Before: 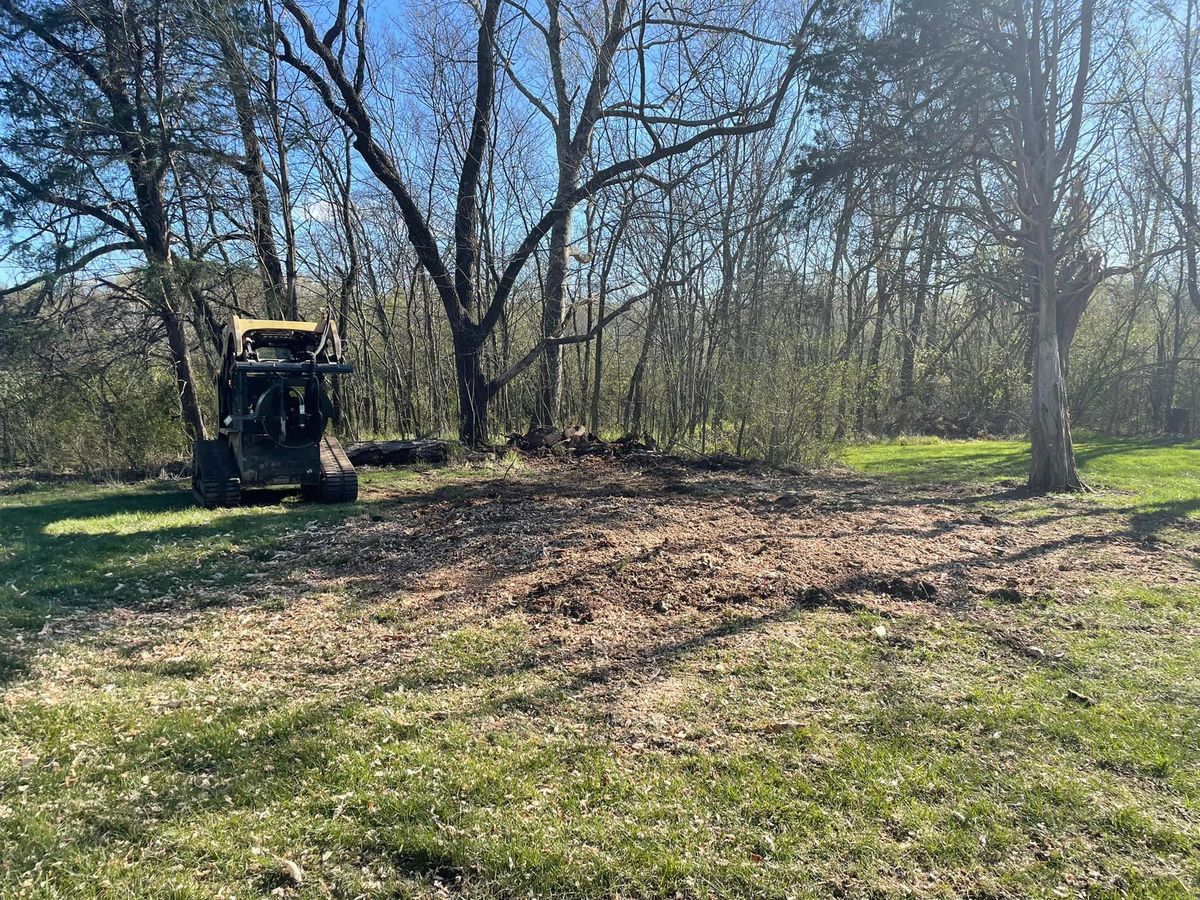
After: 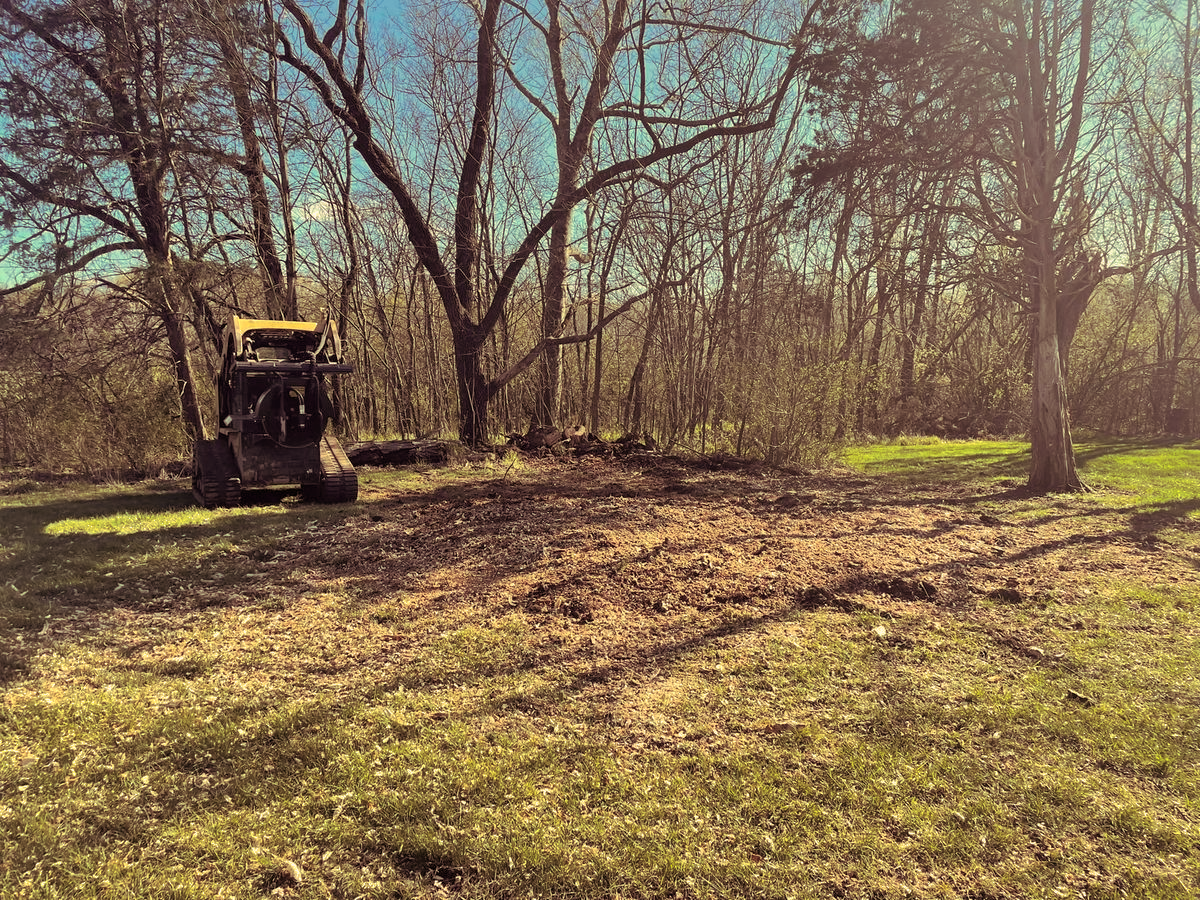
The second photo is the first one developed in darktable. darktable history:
color balance rgb: perceptual saturation grading › global saturation 3.7%, global vibrance 5.56%, contrast 3.24%
split-toning: highlights › hue 298.8°, highlights › saturation 0.73, compress 41.76%
shadows and highlights: on, module defaults
white balance: red 1.08, blue 0.791
